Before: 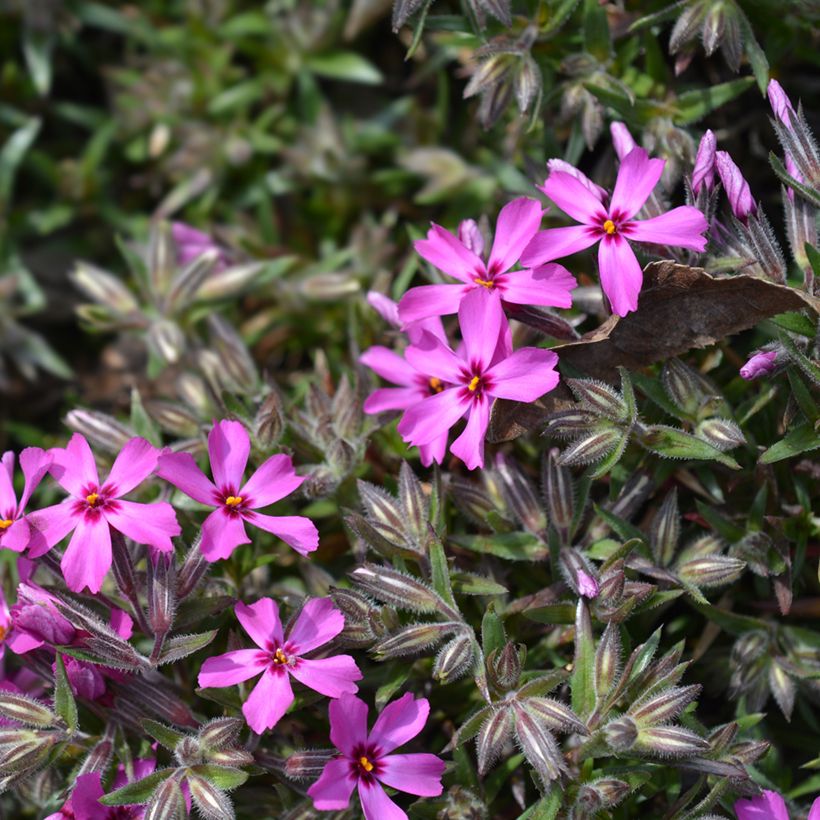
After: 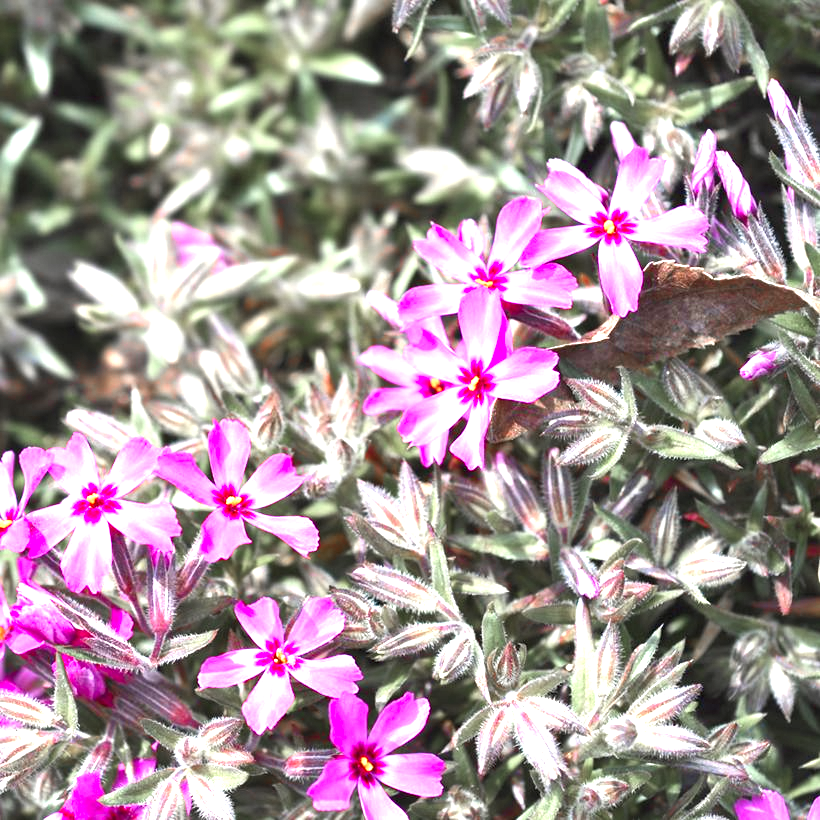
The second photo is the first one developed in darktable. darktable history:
color zones: curves: ch1 [(0, 0.708) (0.088, 0.648) (0.245, 0.187) (0.429, 0.326) (0.571, 0.498) (0.714, 0.5) (0.857, 0.5) (1, 0.708)]
shadows and highlights: shadows 52.37, highlights -28.74, soften with gaussian
color balance rgb: shadows lift › luminance 0.937%, shadows lift › chroma 0.153%, shadows lift › hue 18.64°, power › hue 71.27°, perceptual saturation grading › global saturation 0.601%
exposure: black level correction 0, exposure 2.132 EV, compensate exposure bias true, compensate highlight preservation false
